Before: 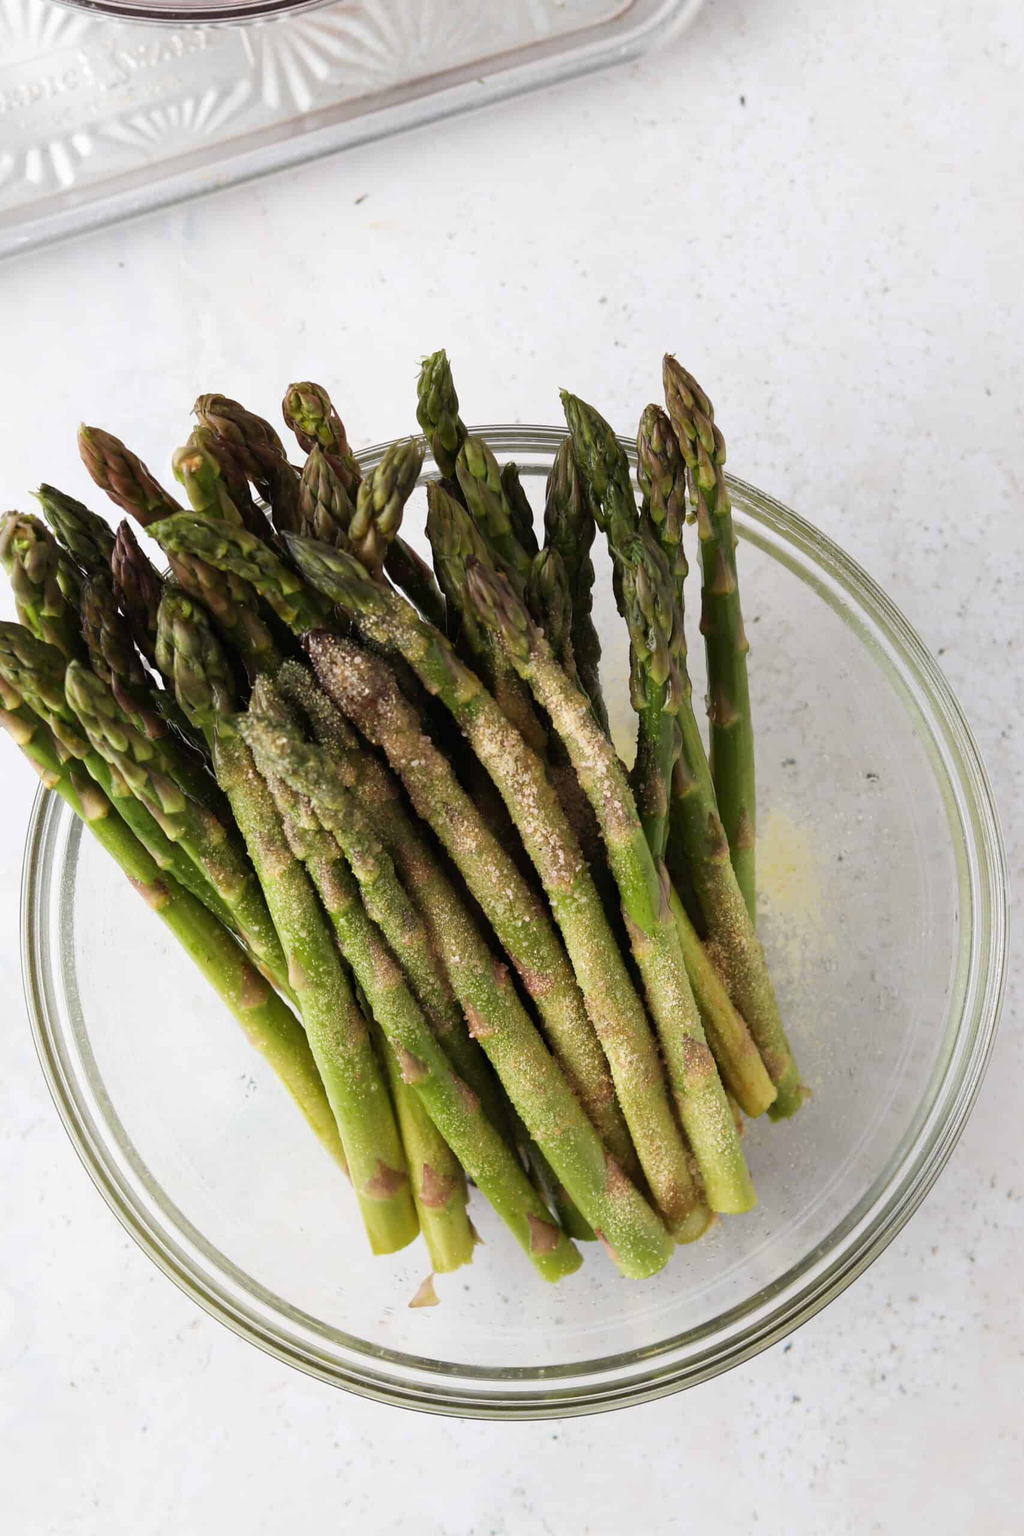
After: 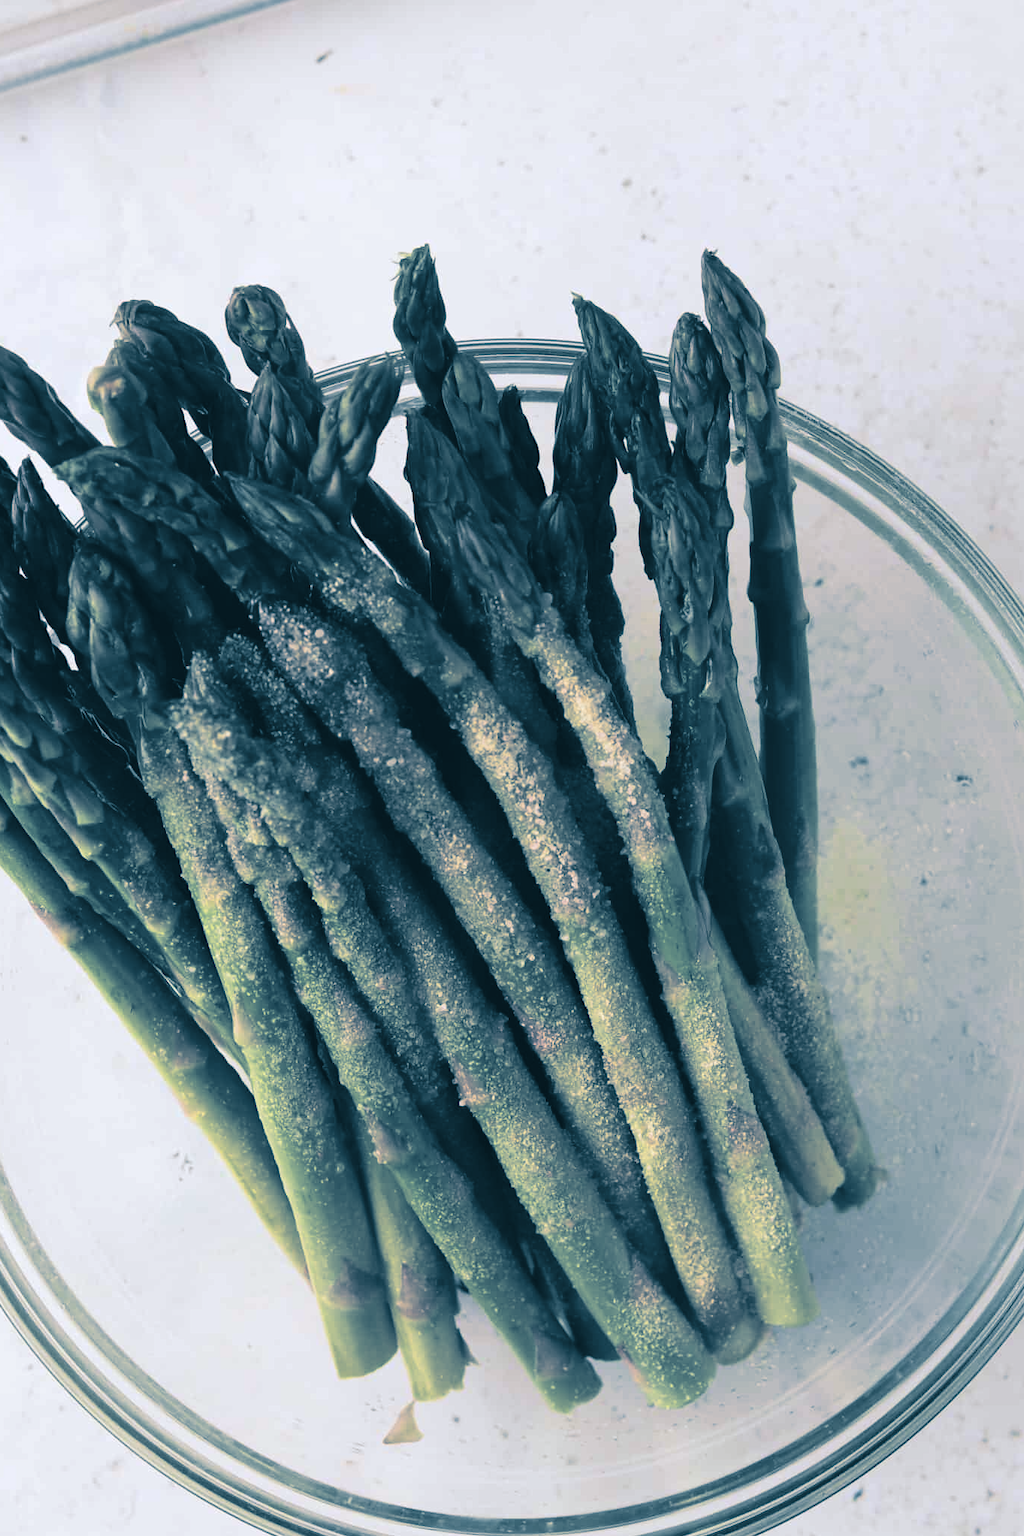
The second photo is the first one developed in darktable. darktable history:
split-toning: shadows › hue 212.4°, balance -70
color balance: lift [1, 1.011, 0.999, 0.989], gamma [1.109, 1.045, 1.039, 0.955], gain [0.917, 0.936, 0.952, 1.064], contrast 2.32%, contrast fulcrum 19%, output saturation 101%
crop and rotate: left 10.071%, top 10.071%, right 10.02%, bottom 10.02%
